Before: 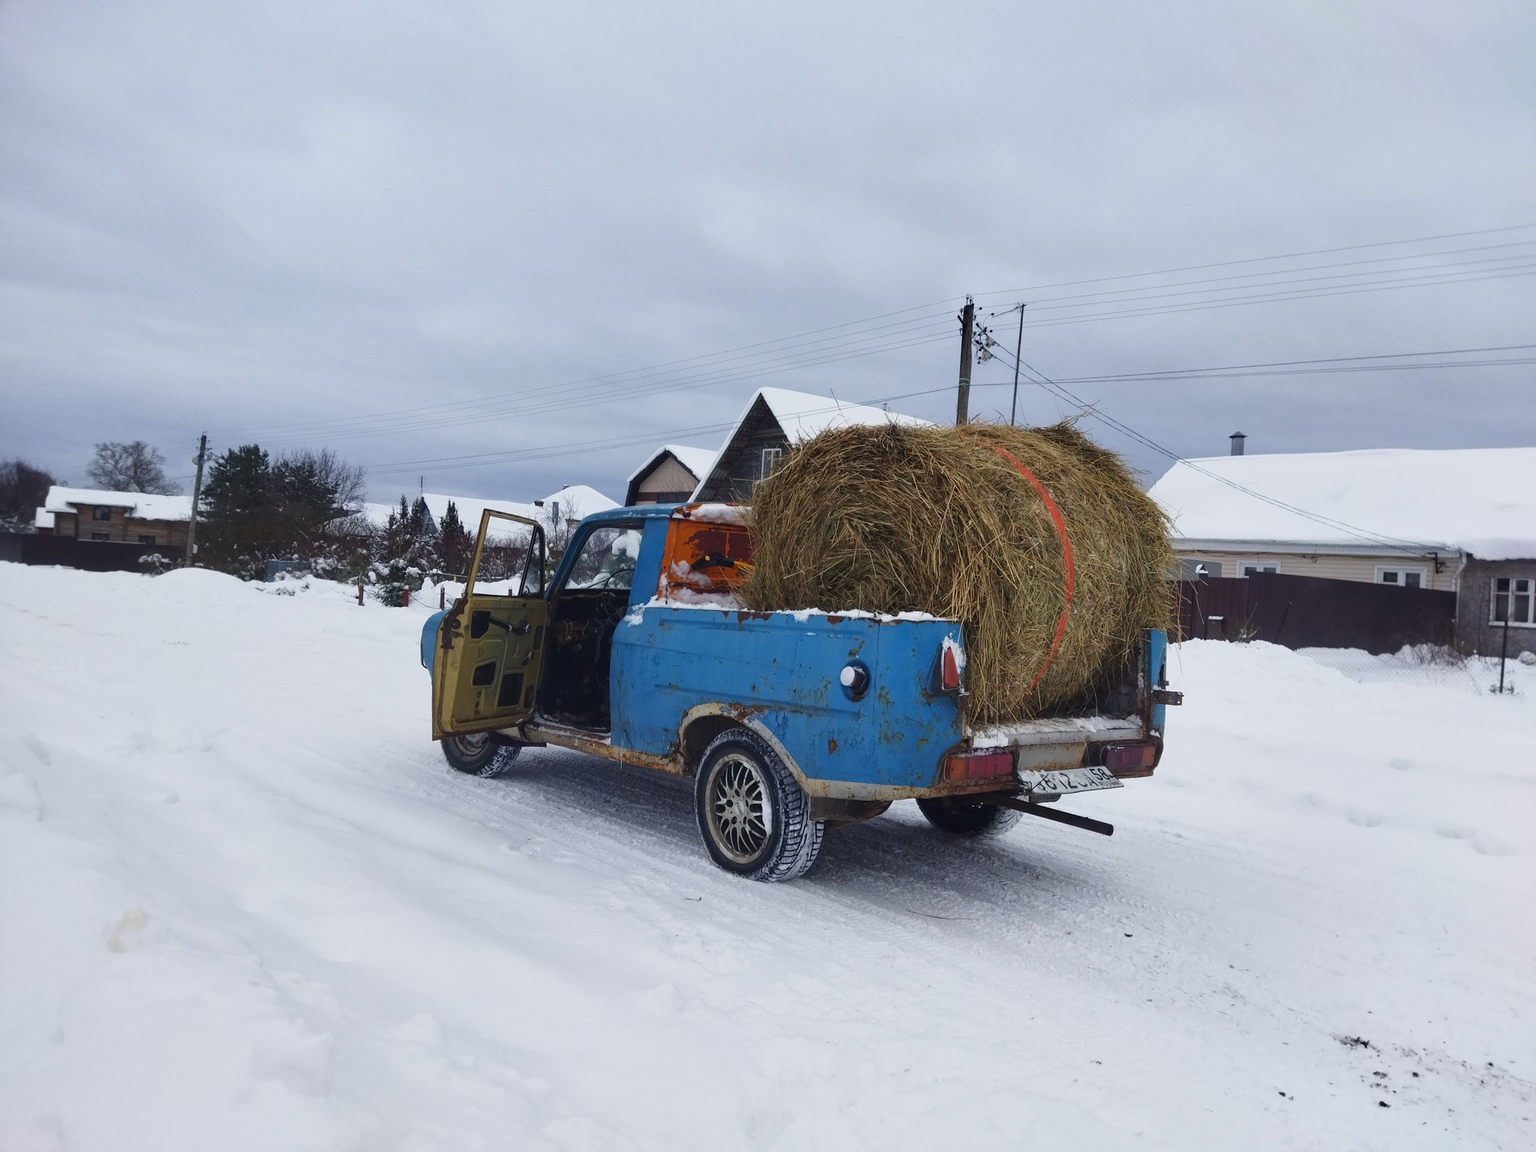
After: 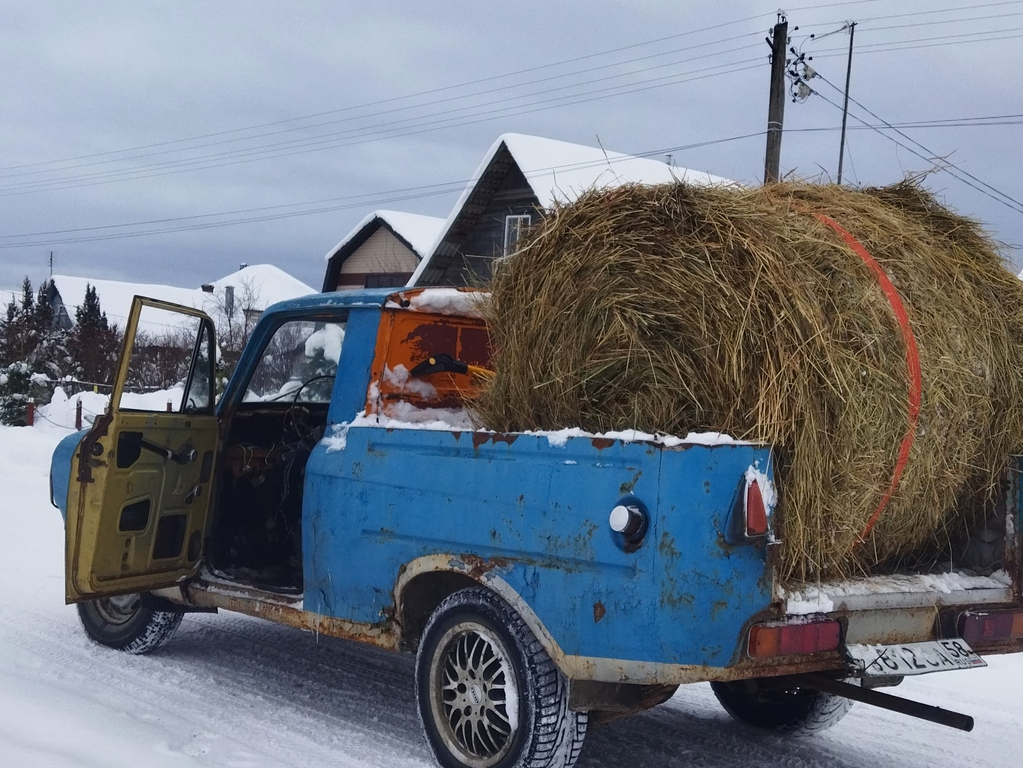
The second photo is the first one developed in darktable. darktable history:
color balance rgb: global vibrance 10%
contrast brightness saturation: contrast 0.07
crop: left 25%, top 25%, right 25%, bottom 25%
